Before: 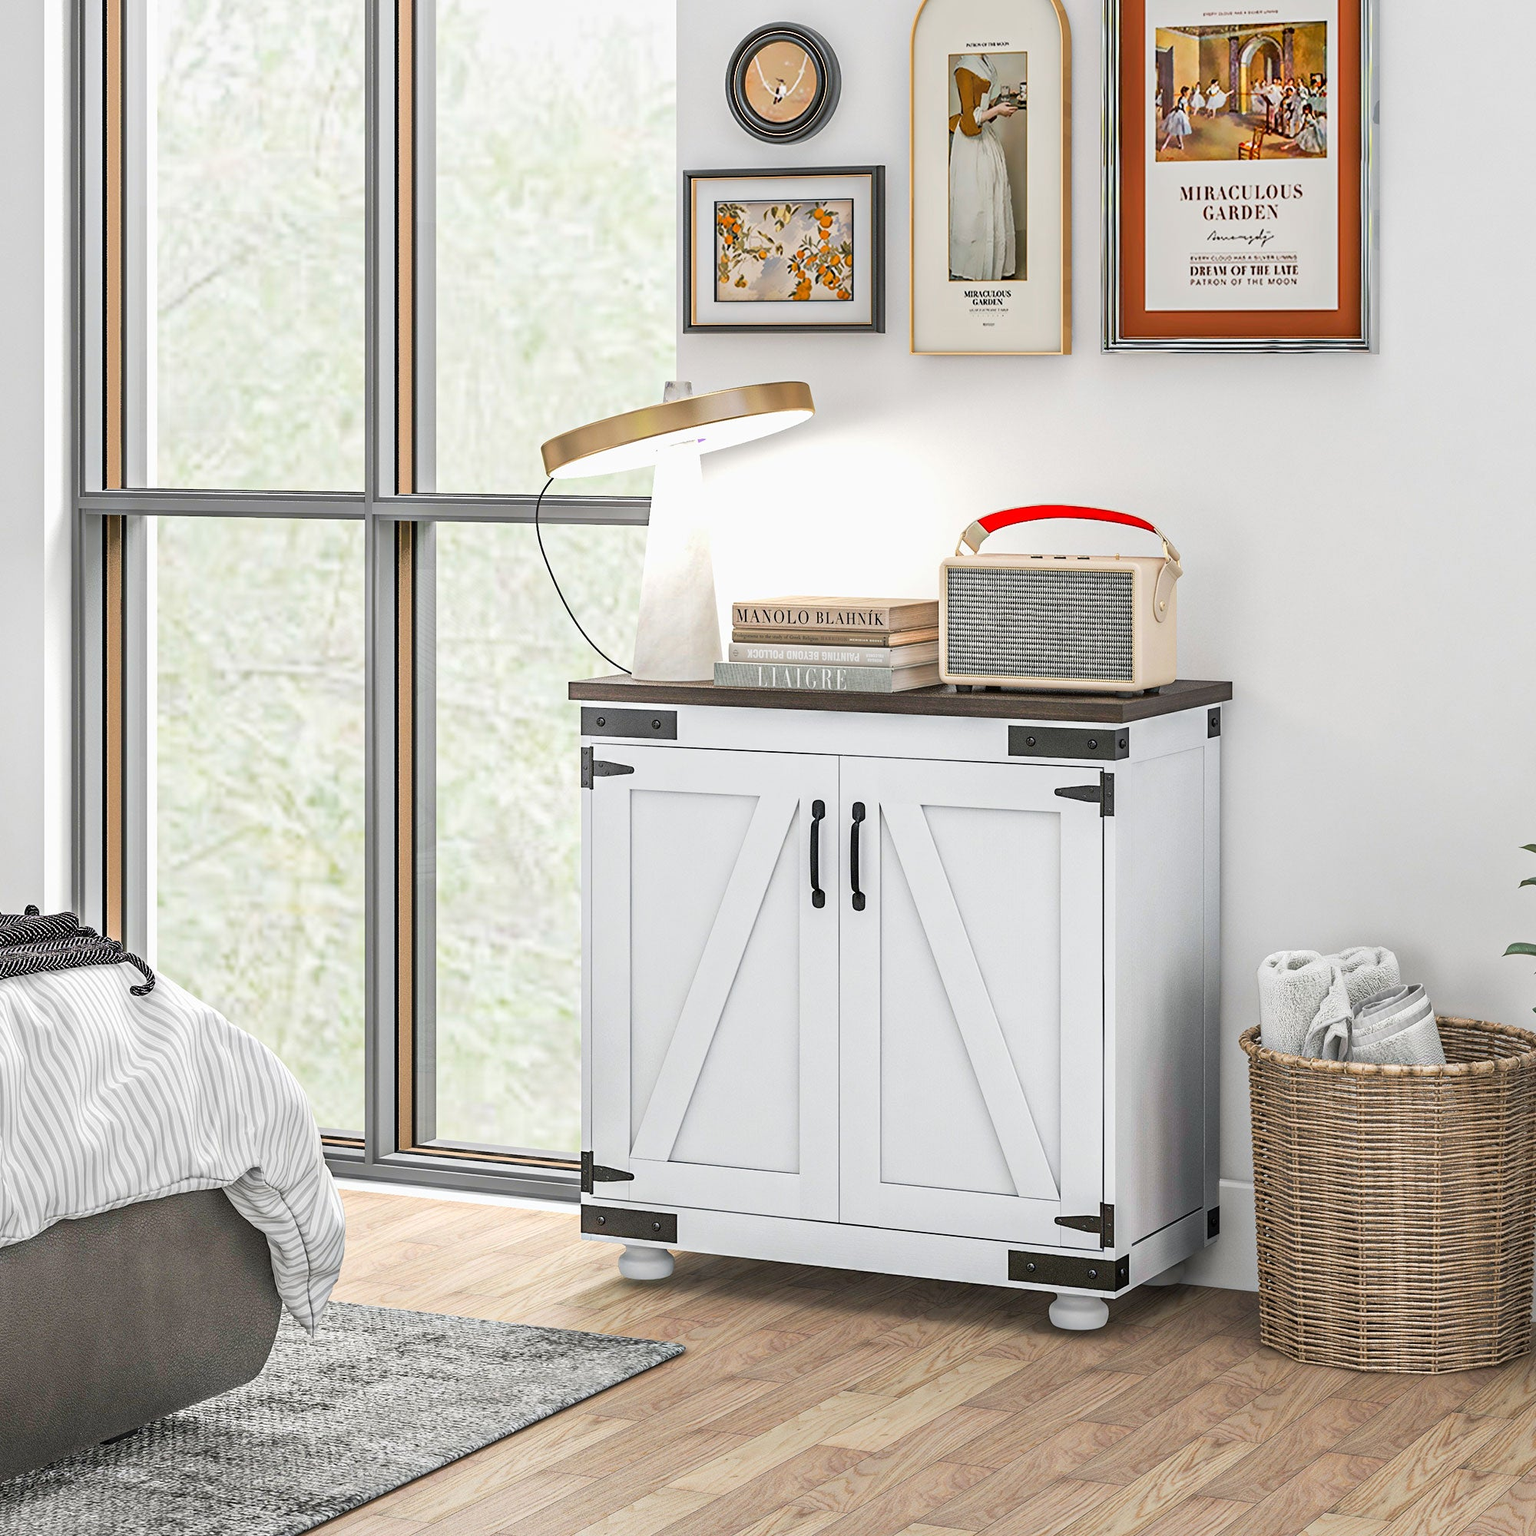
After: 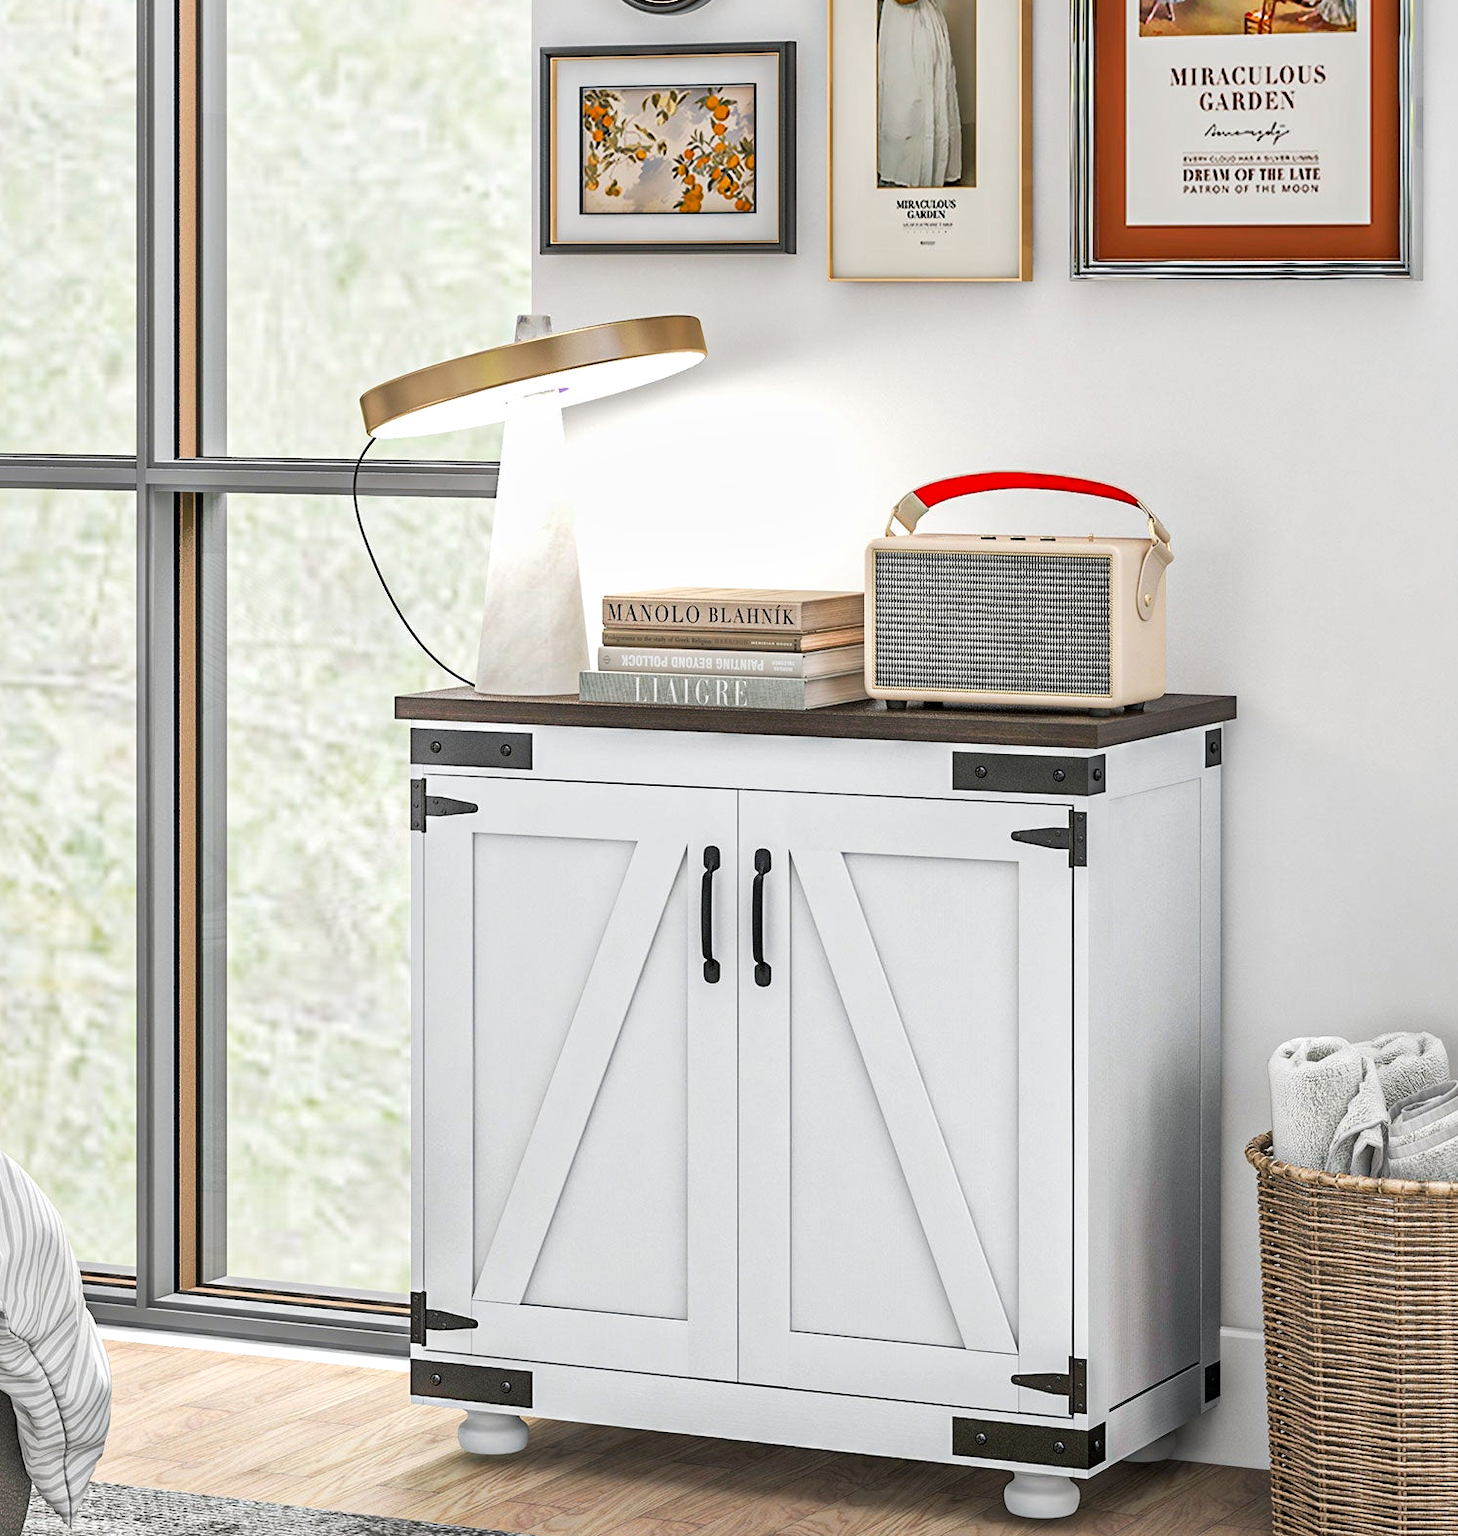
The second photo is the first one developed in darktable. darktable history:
crop: left 16.768%, top 8.653%, right 8.362%, bottom 12.485%
local contrast: mode bilateral grid, contrast 25, coarseness 50, detail 123%, midtone range 0.2
